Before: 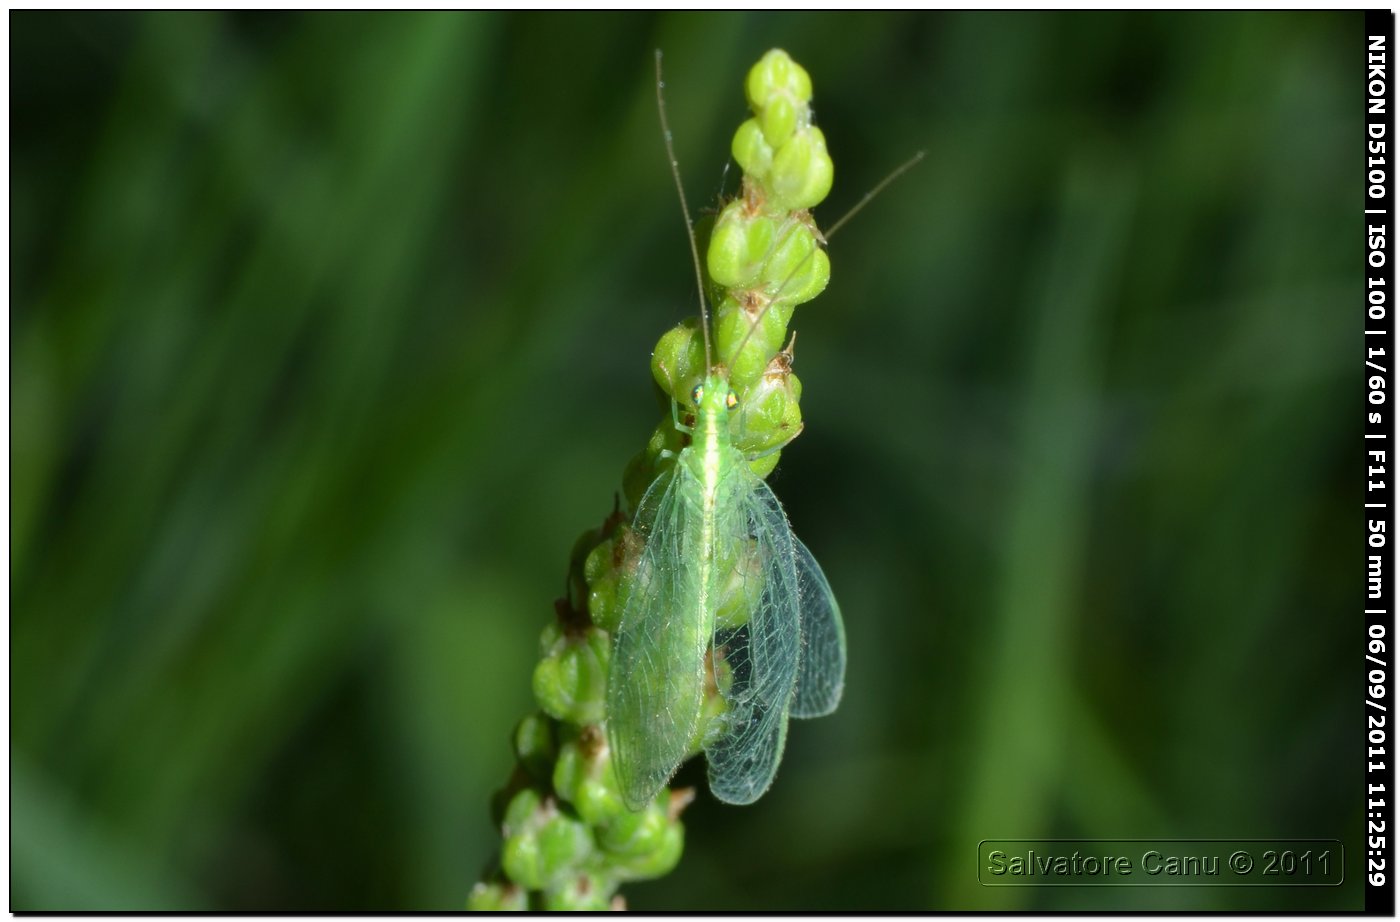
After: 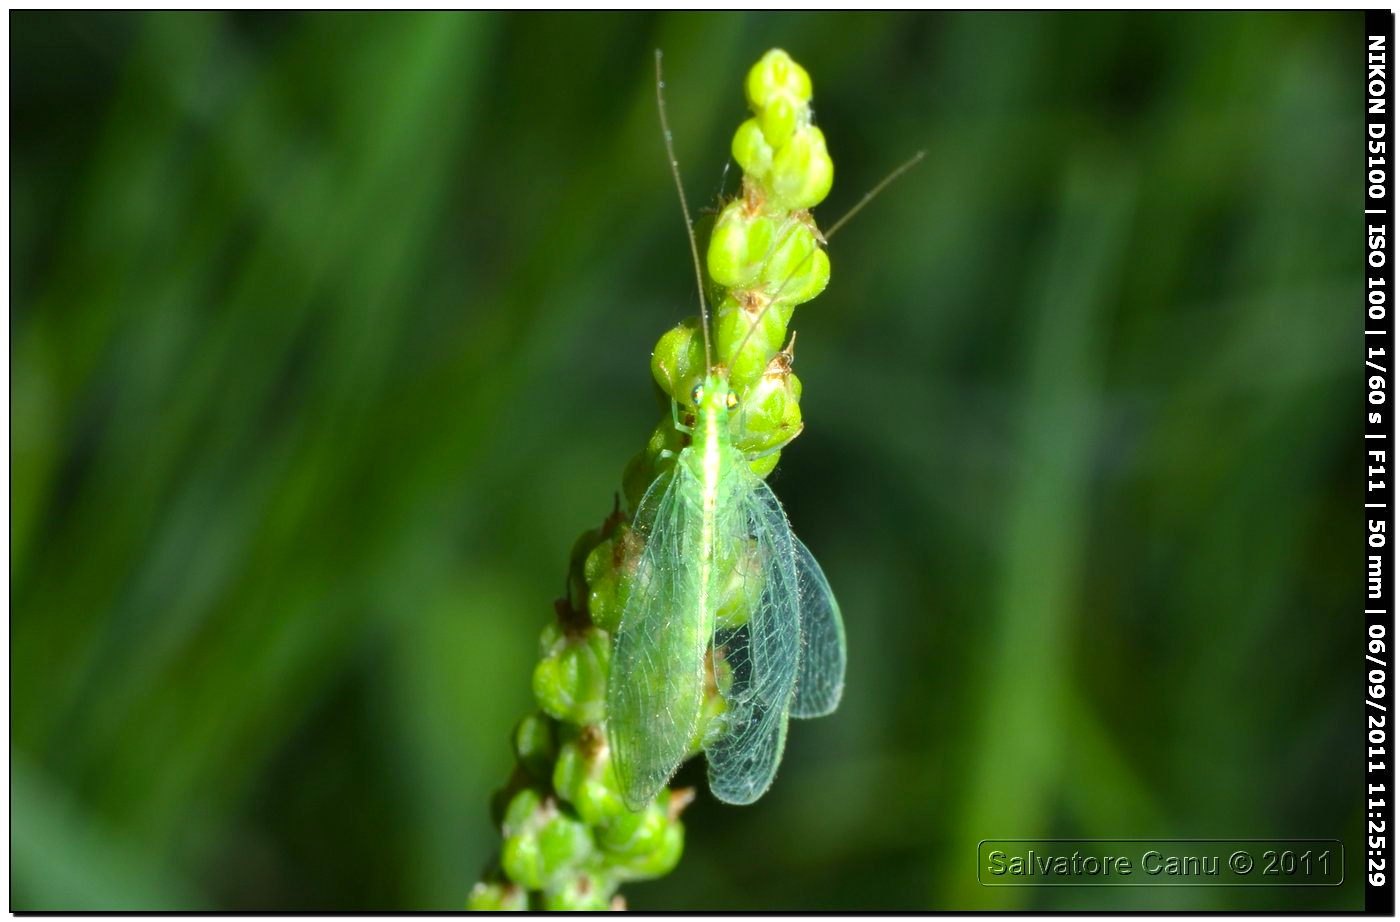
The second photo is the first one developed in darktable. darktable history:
color balance rgb: perceptual saturation grading › global saturation 15.052%
exposure: black level correction 0, exposure 0.5 EV, compensate highlight preservation false
